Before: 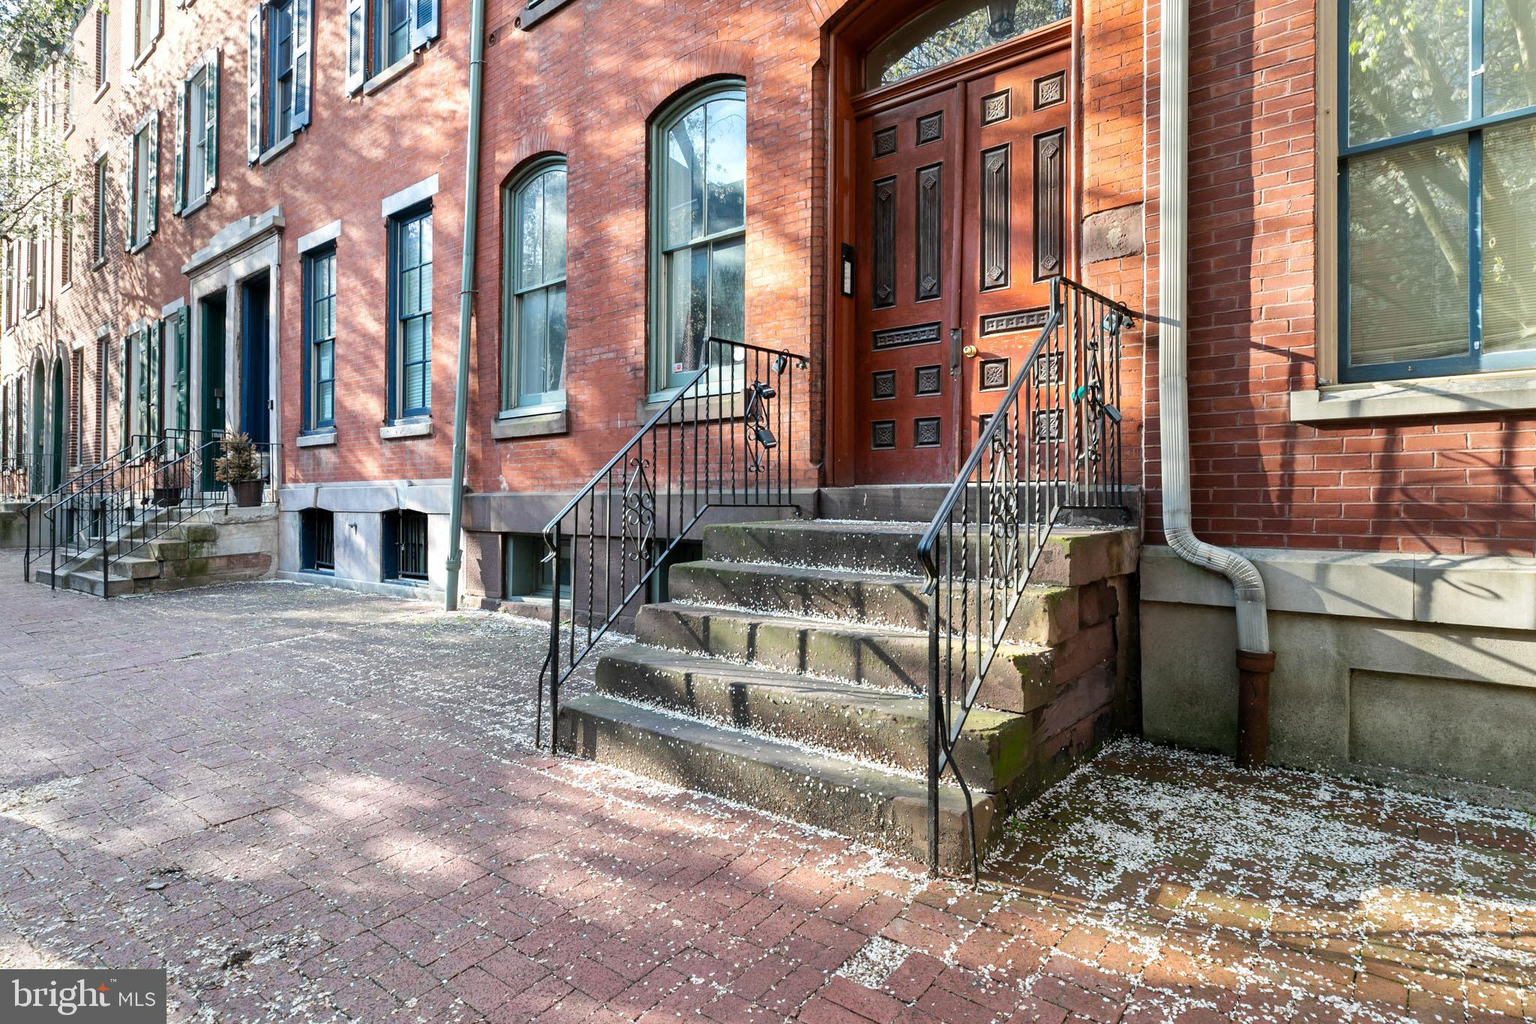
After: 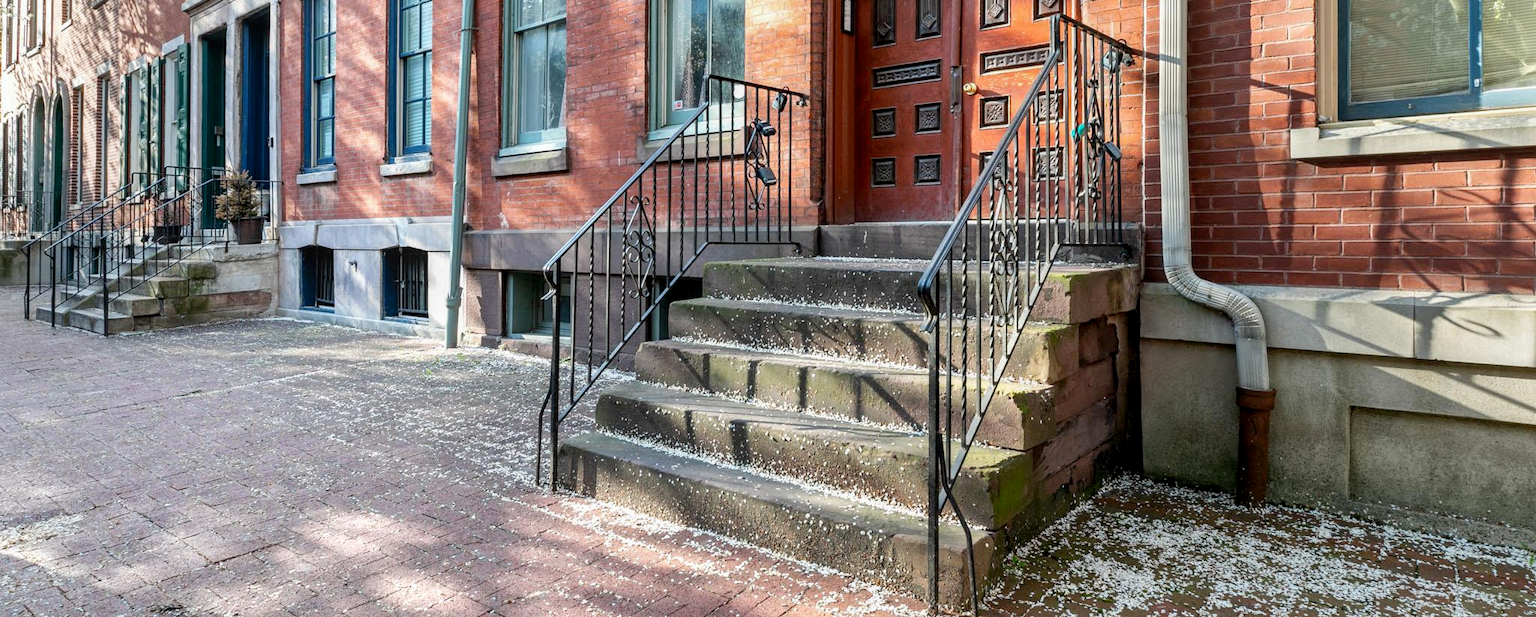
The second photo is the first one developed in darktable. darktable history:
local contrast: detail 110%
crop and rotate: top 25.687%, bottom 13.974%
exposure: black level correction 0.005, exposure 0.016 EV, compensate exposure bias true, compensate highlight preservation false
